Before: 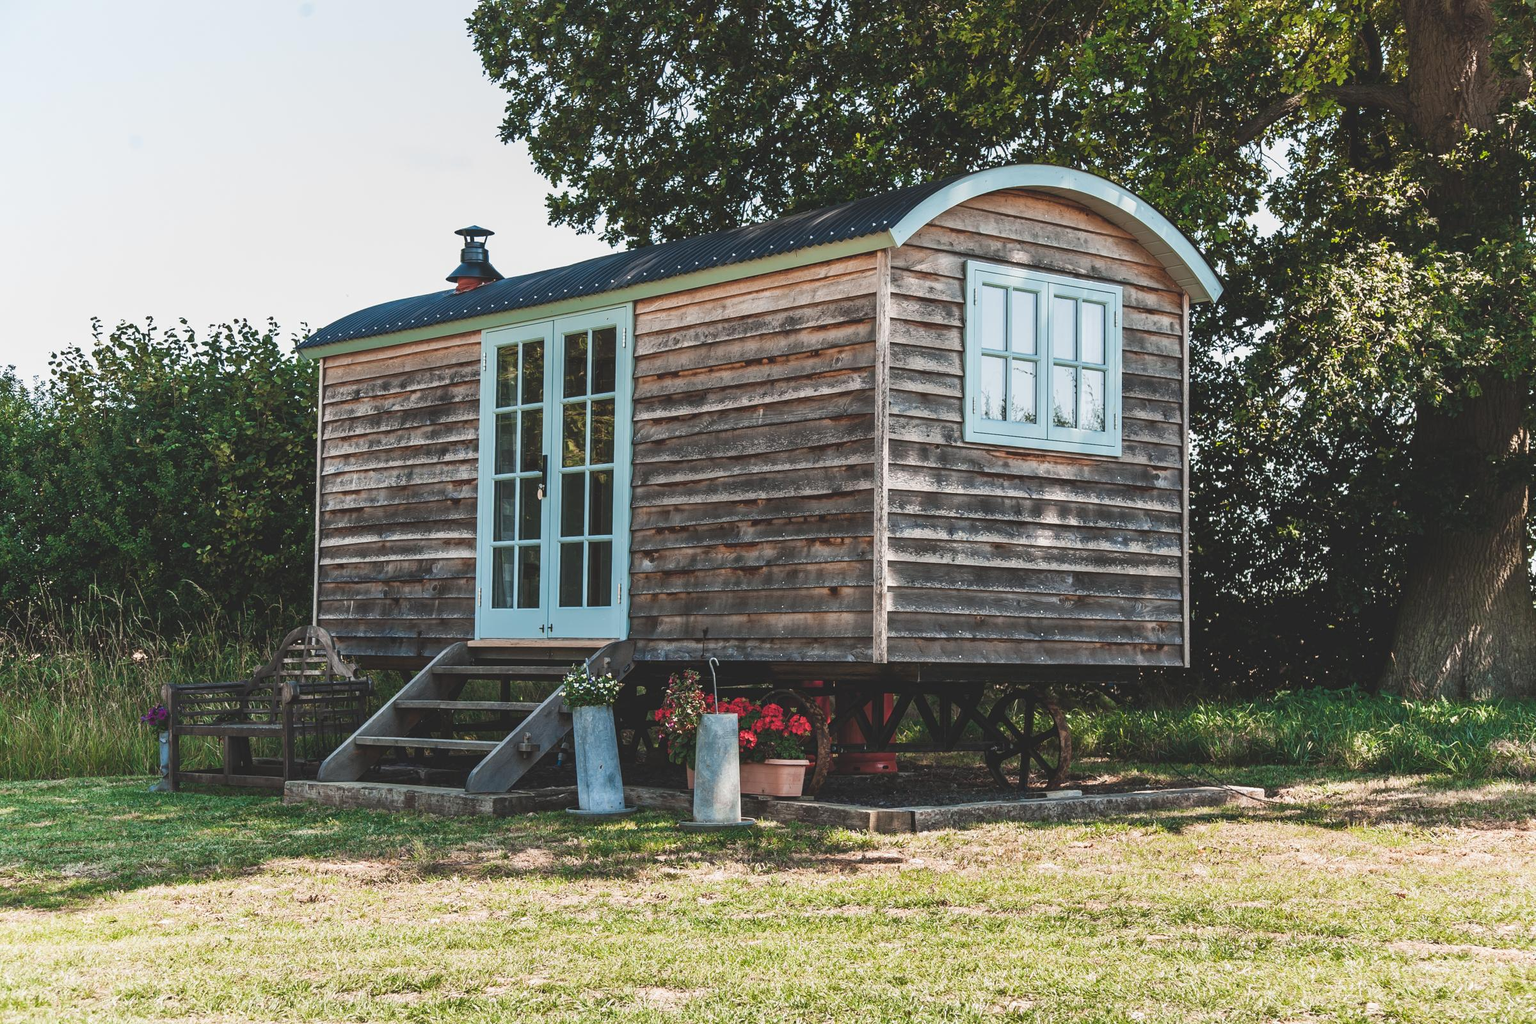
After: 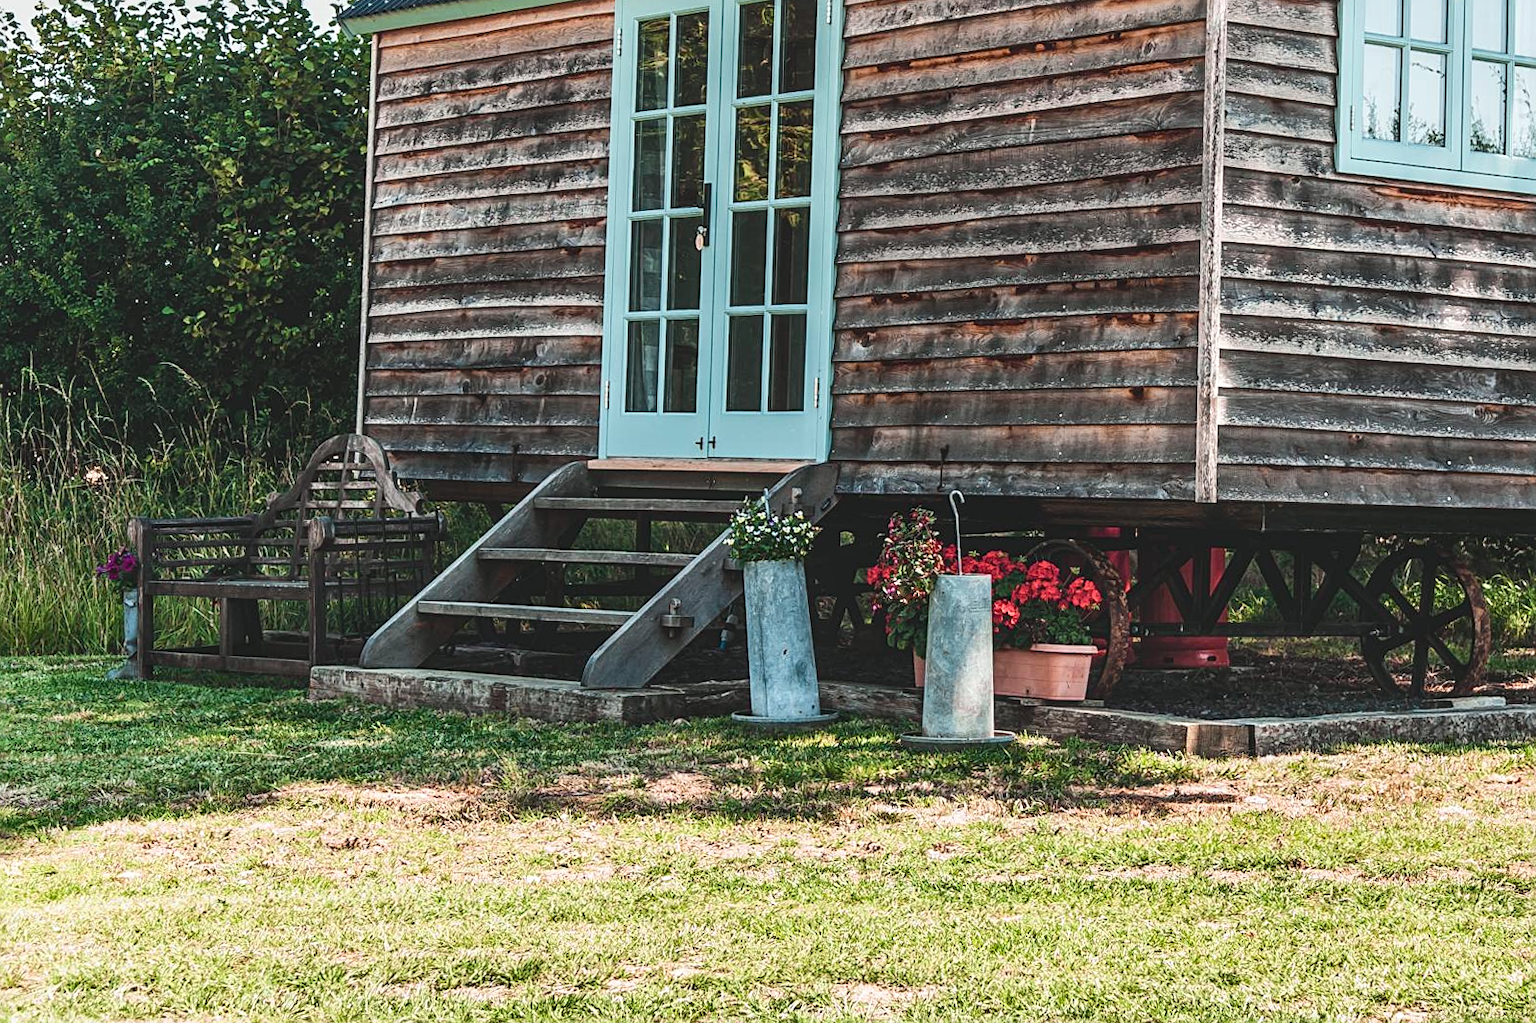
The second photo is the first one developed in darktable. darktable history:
crop and rotate: angle -0.82°, left 3.85%, top 31.828%, right 27.992%
local contrast: on, module defaults
tone curve: curves: ch0 [(0, 0.01) (0.037, 0.032) (0.131, 0.108) (0.275, 0.258) (0.483, 0.512) (0.61, 0.661) (0.696, 0.742) (0.792, 0.834) (0.911, 0.936) (0.997, 0.995)]; ch1 [(0, 0) (0.308, 0.29) (0.425, 0.411) (0.503, 0.502) (0.529, 0.543) (0.683, 0.706) (0.746, 0.77) (1, 1)]; ch2 [(0, 0) (0.225, 0.214) (0.334, 0.339) (0.401, 0.415) (0.485, 0.487) (0.502, 0.502) (0.525, 0.523) (0.545, 0.552) (0.587, 0.61) (0.636, 0.654) (0.711, 0.729) (0.845, 0.855) (0.998, 0.977)], color space Lab, independent channels, preserve colors none
sharpen: radius 2.167, amount 0.381, threshold 0
